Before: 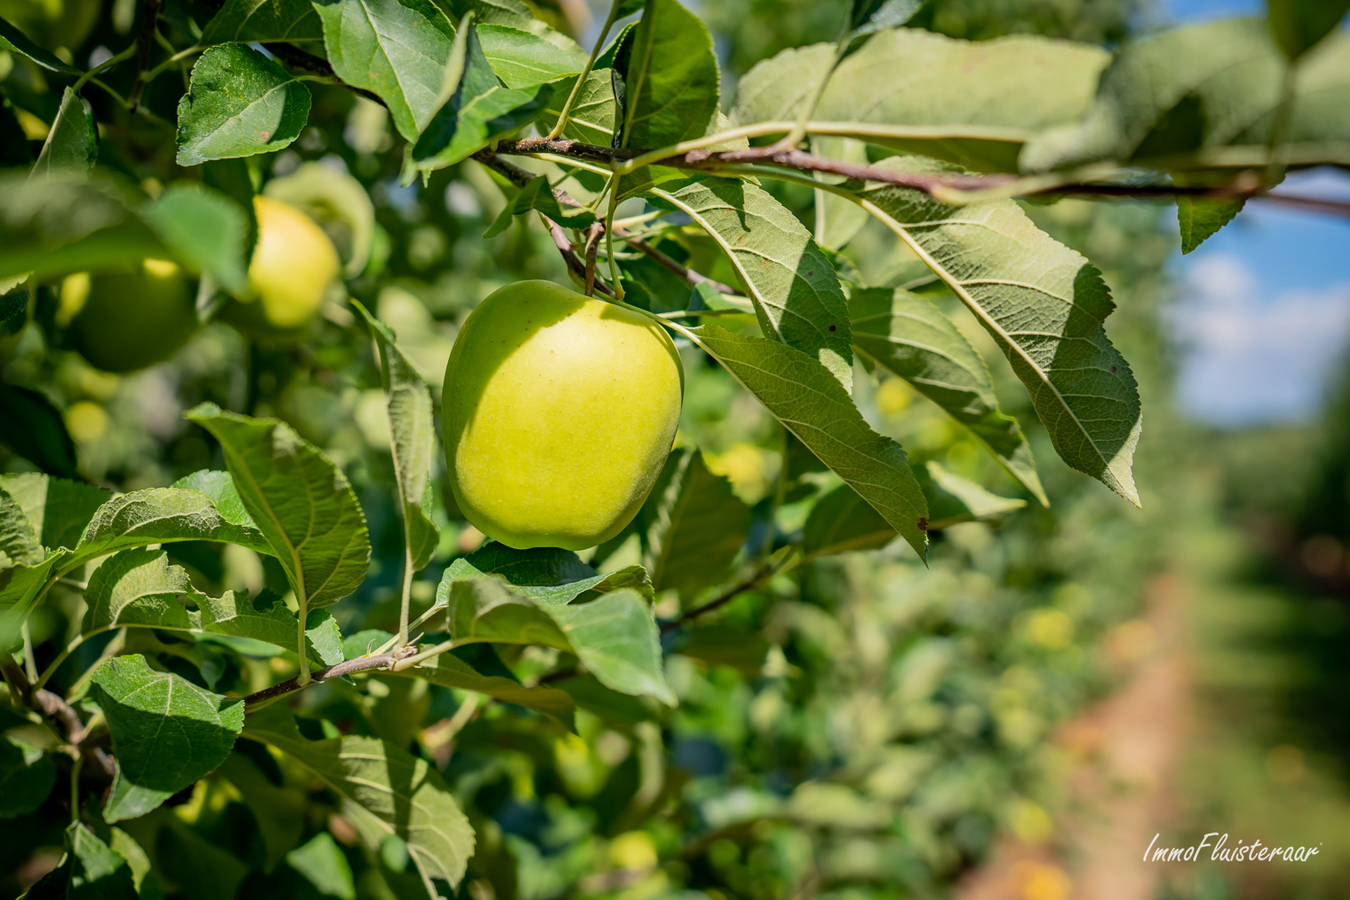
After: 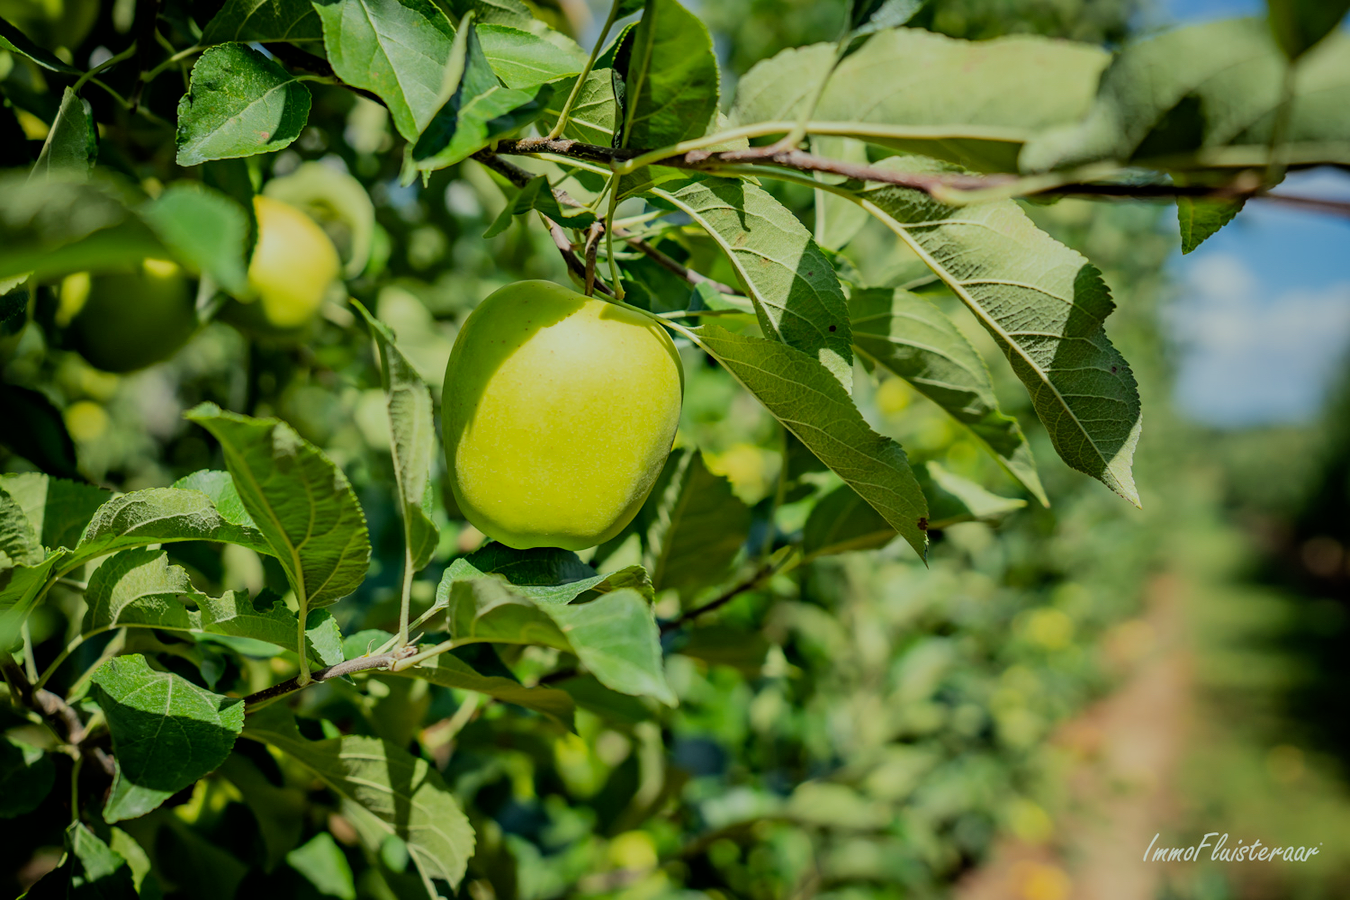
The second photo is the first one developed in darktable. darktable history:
color correction: highlights a* -8.07, highlights b* 3.05
filmic rgb: black relative exposure -7.65 EV, white relative exposure 4.56 EV, hardness 3.61
